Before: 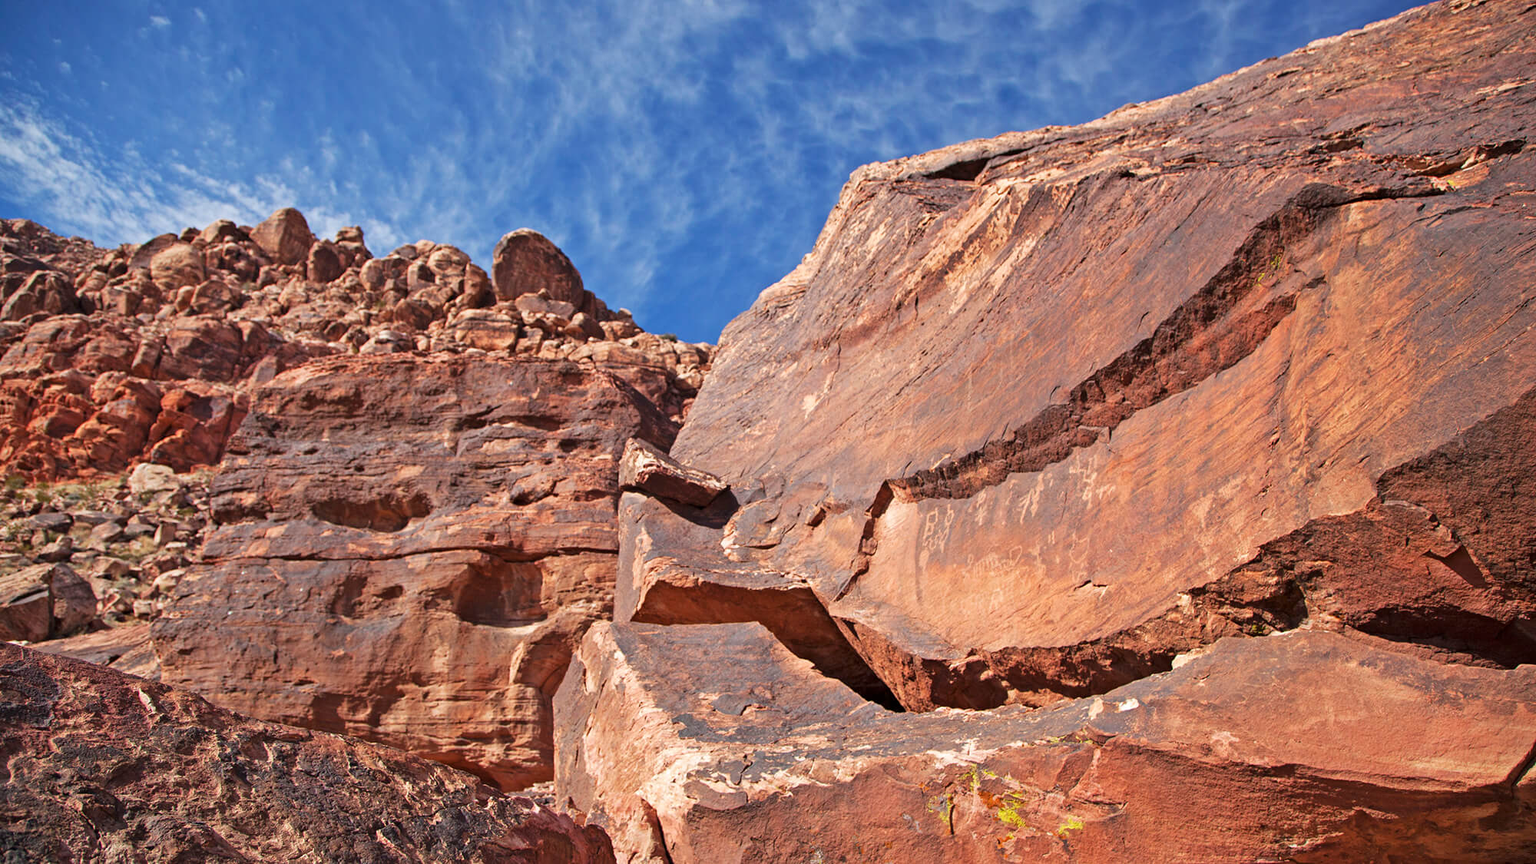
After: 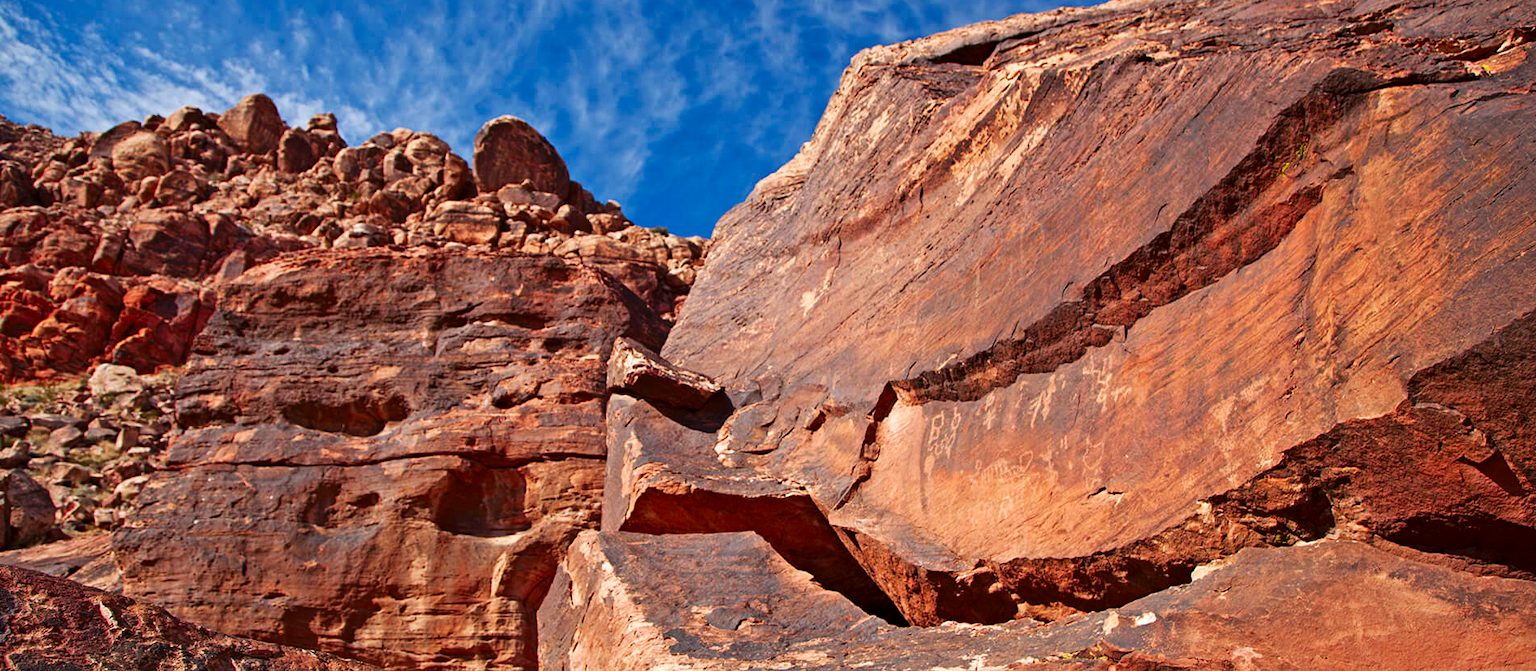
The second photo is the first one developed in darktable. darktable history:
crop and rotate: left 2.92%, top 13.855%, right 2.416%, bottom 12.579%
contrast brightness saturation: contrast 0.123, brightness -0.12, saturation 0.204
